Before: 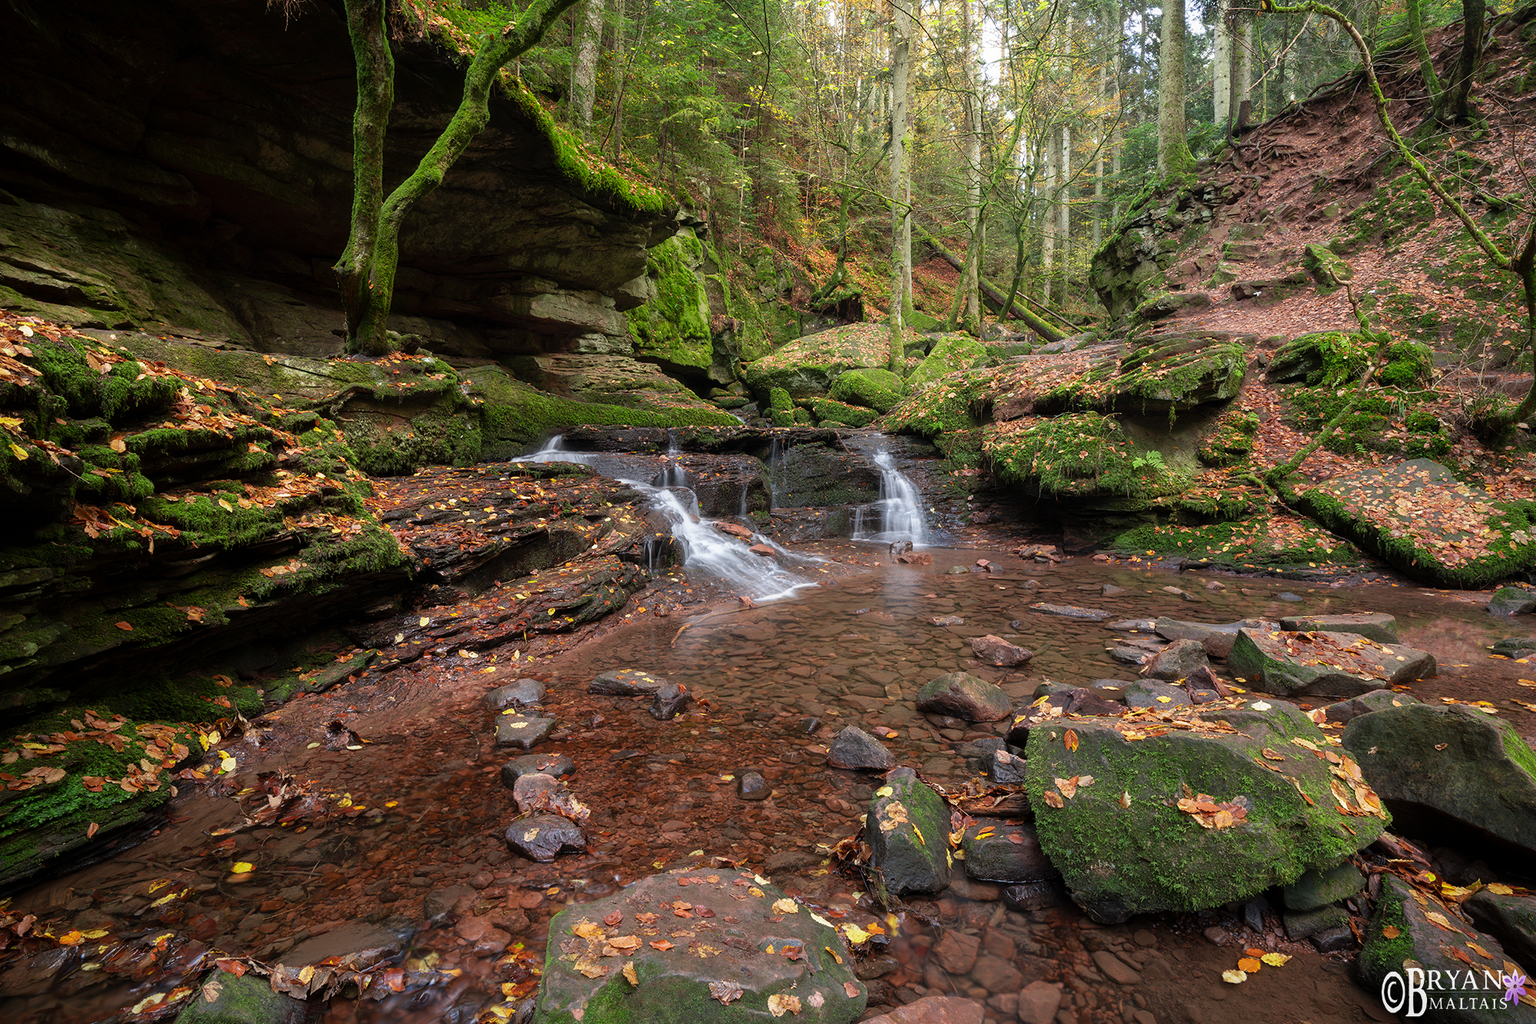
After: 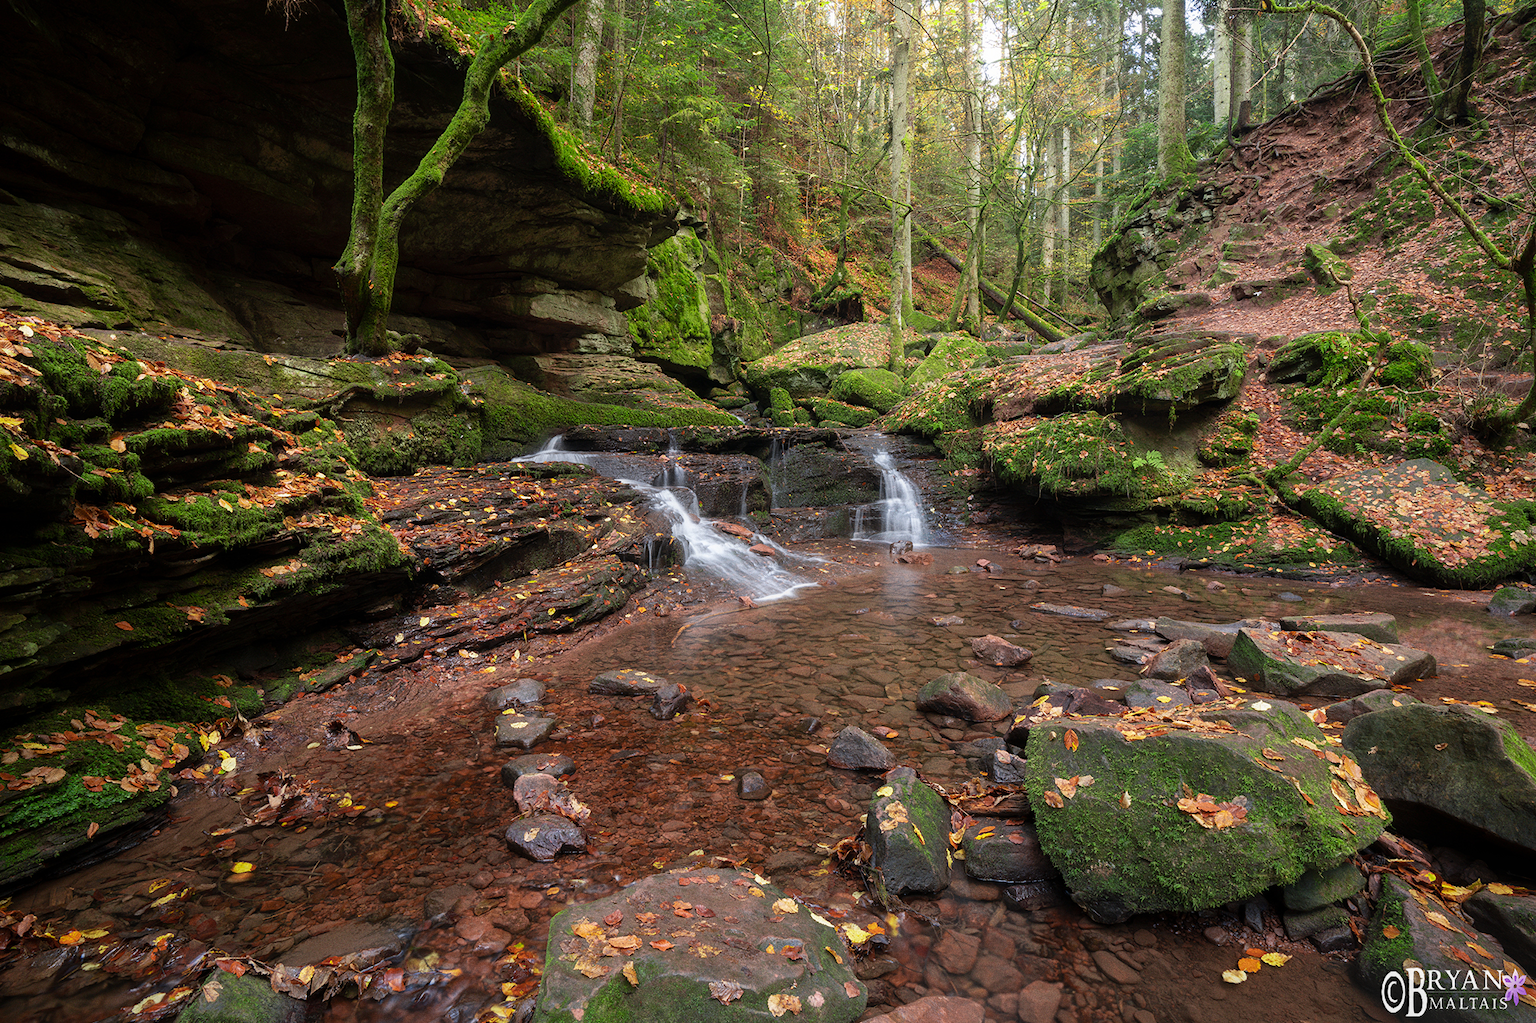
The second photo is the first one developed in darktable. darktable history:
bloom: size 15%, threshold 97%, strength 7%
grain: coarseness 0.09 ISO
